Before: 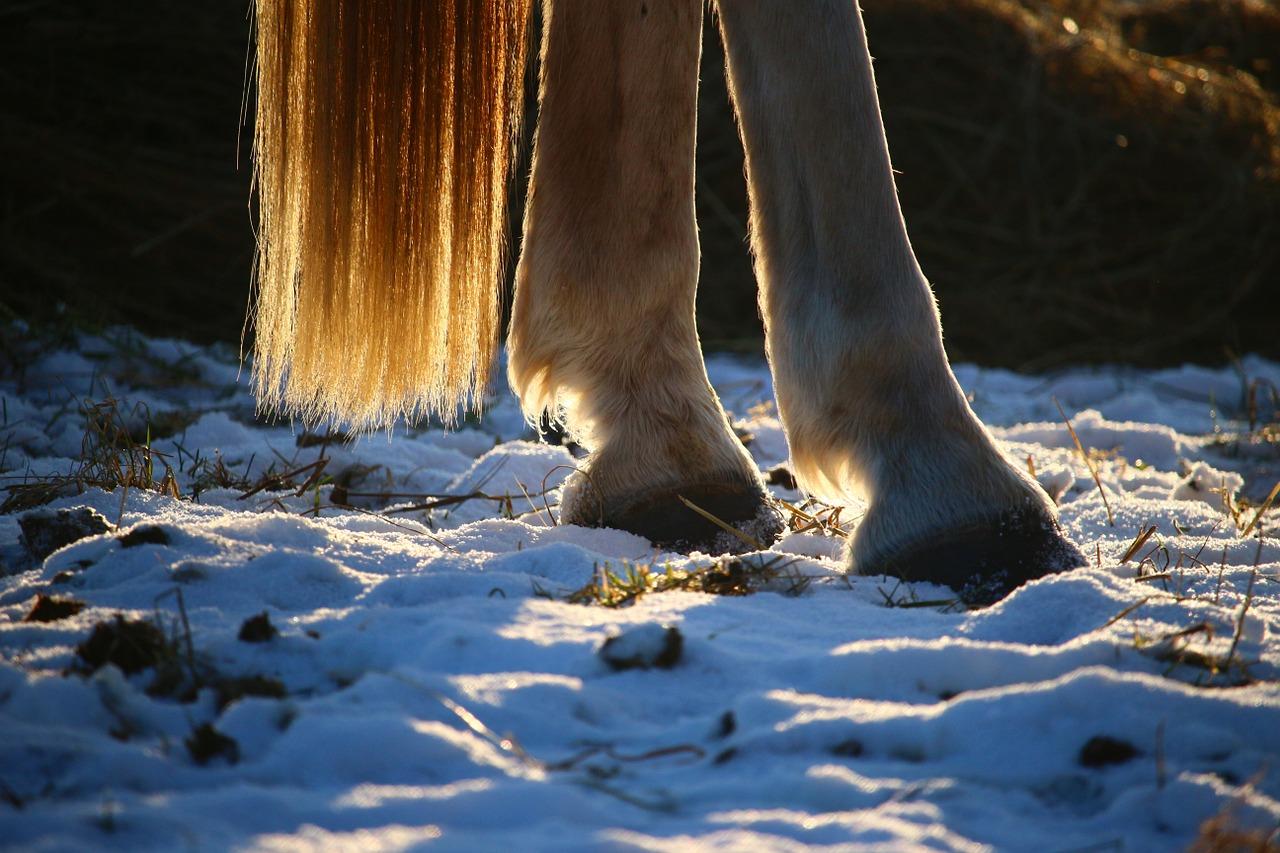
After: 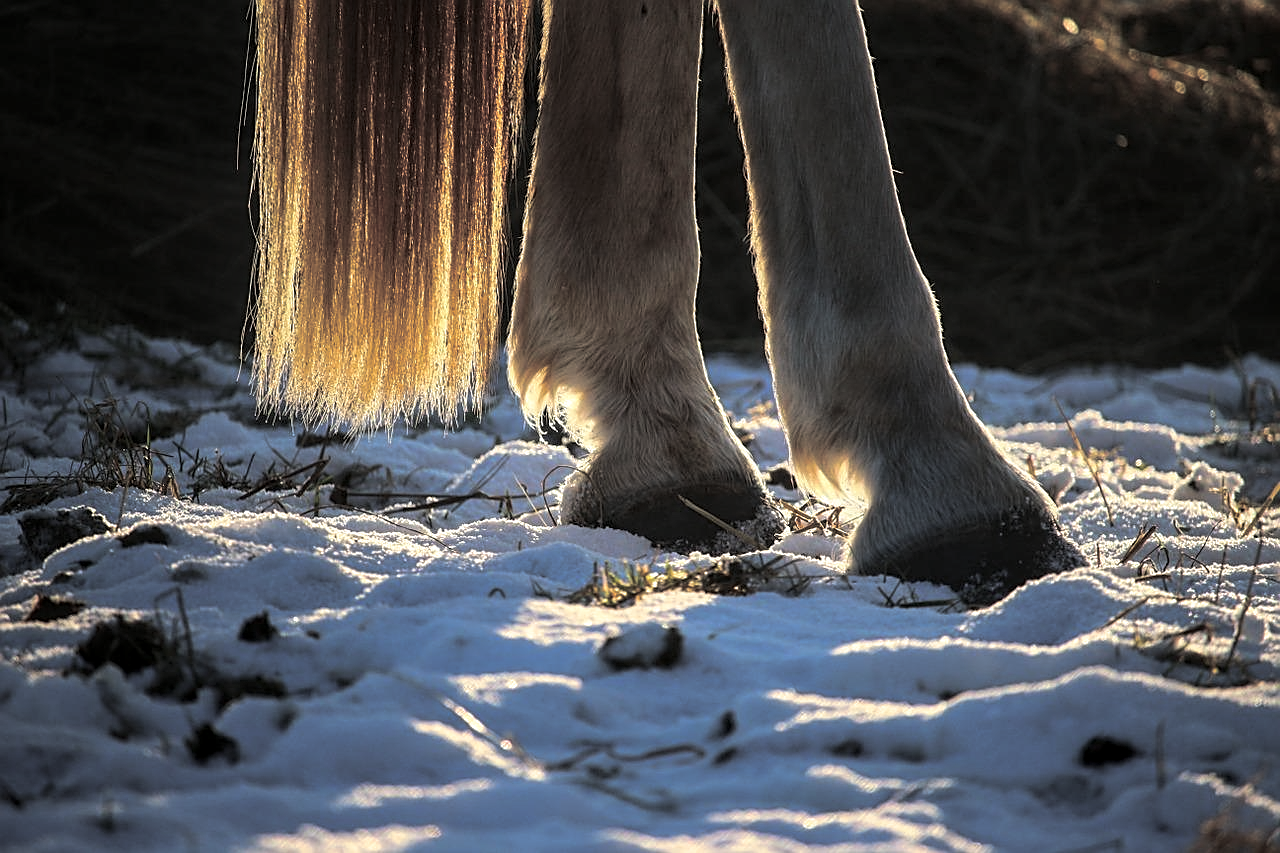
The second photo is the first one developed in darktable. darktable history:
sharpen: on, module defaults
split-toning: shadows › hue 43.2°, shadows › saturation 0, highlights › hue 50.4°, highlights › saturation 1
local contrast: on, module defaults
